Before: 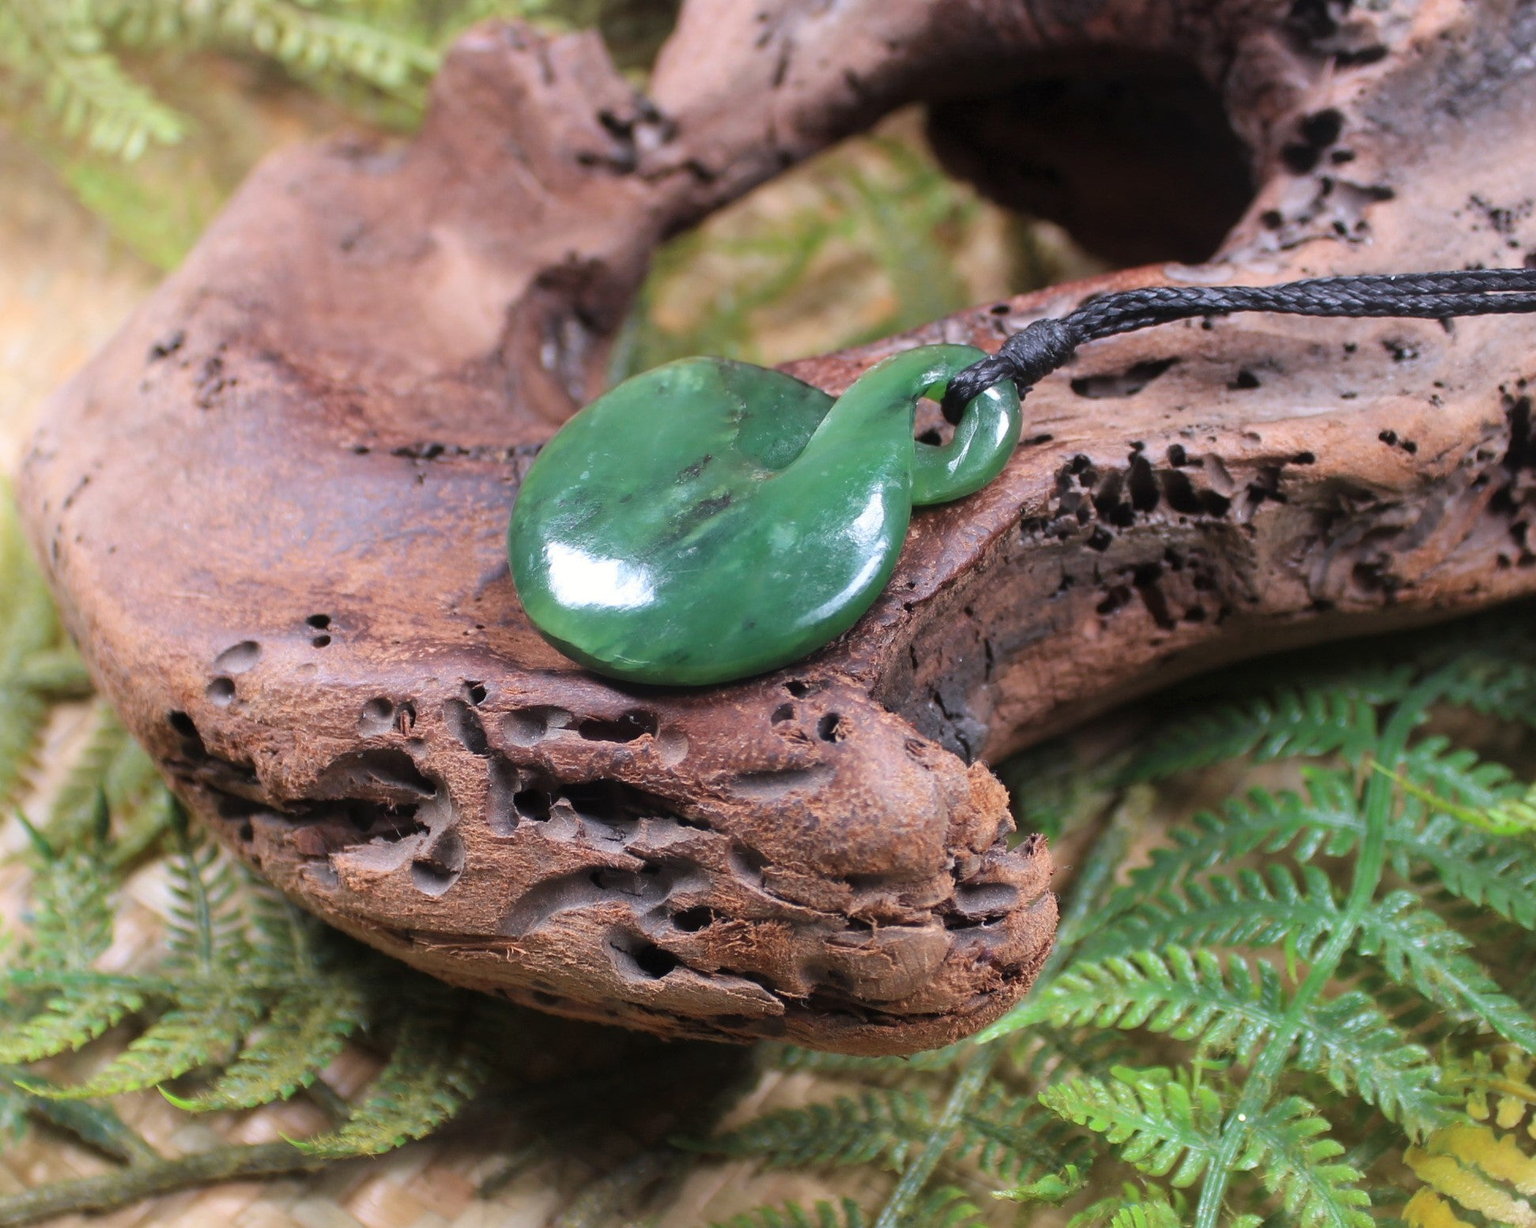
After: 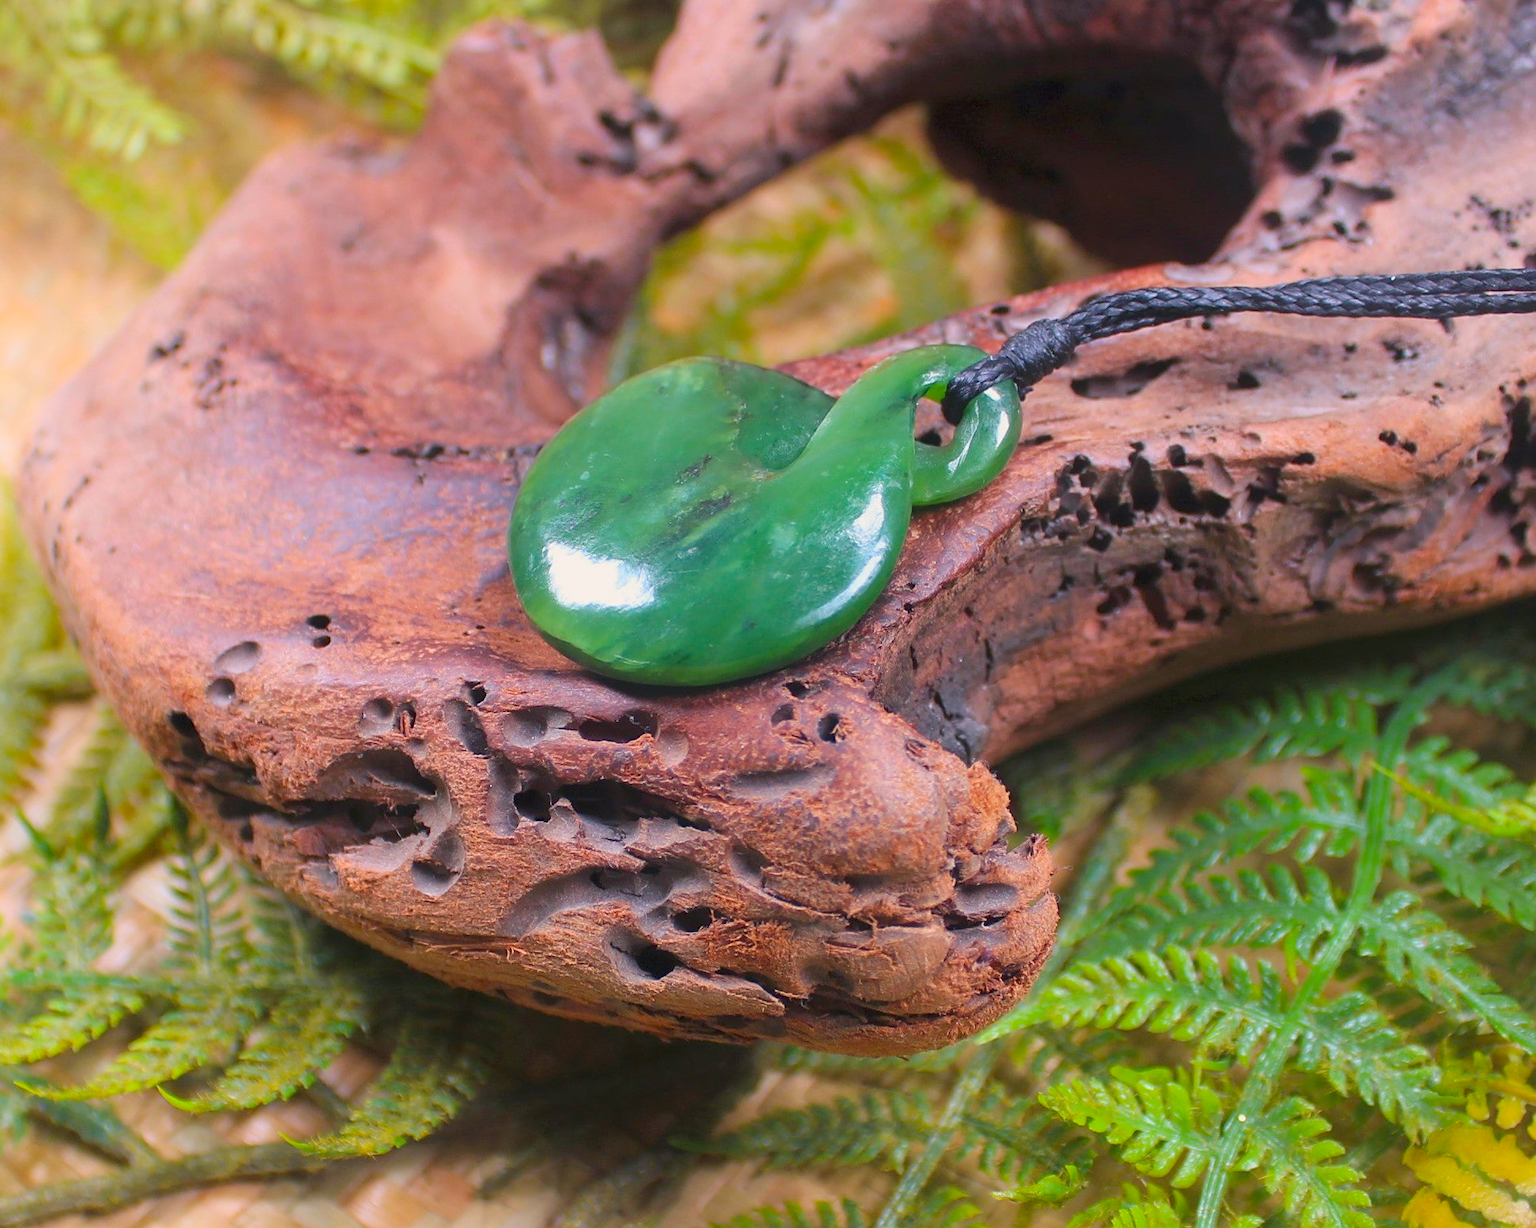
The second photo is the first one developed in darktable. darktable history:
tone equalizer: -8 EV -0.383 EV, -7 EV -0.42 EV, -6 EV -0.329 EV, -5 EV -0.19 EV, -3 EV 0.21 EV, -2 EV 0.321 EV, -1 EV 0.374 EV, +0 EV 0.444 EV, smoothing diameter 24.87%, edges refinement/feathering 6.94, preserve details guided filter
color balance rgb: shadows lift › chroma 2.044%, shadows lift › hue 248.44°, highlights gain › chroma 1.061%, highlights gain › hue 60.2°, linear chroma grading › global chroma 14.809%, perceptual saturation grading › global saturation 25.702%, hue shift -3.36°, contrast -21.23%
sharpen: amount 0.211
